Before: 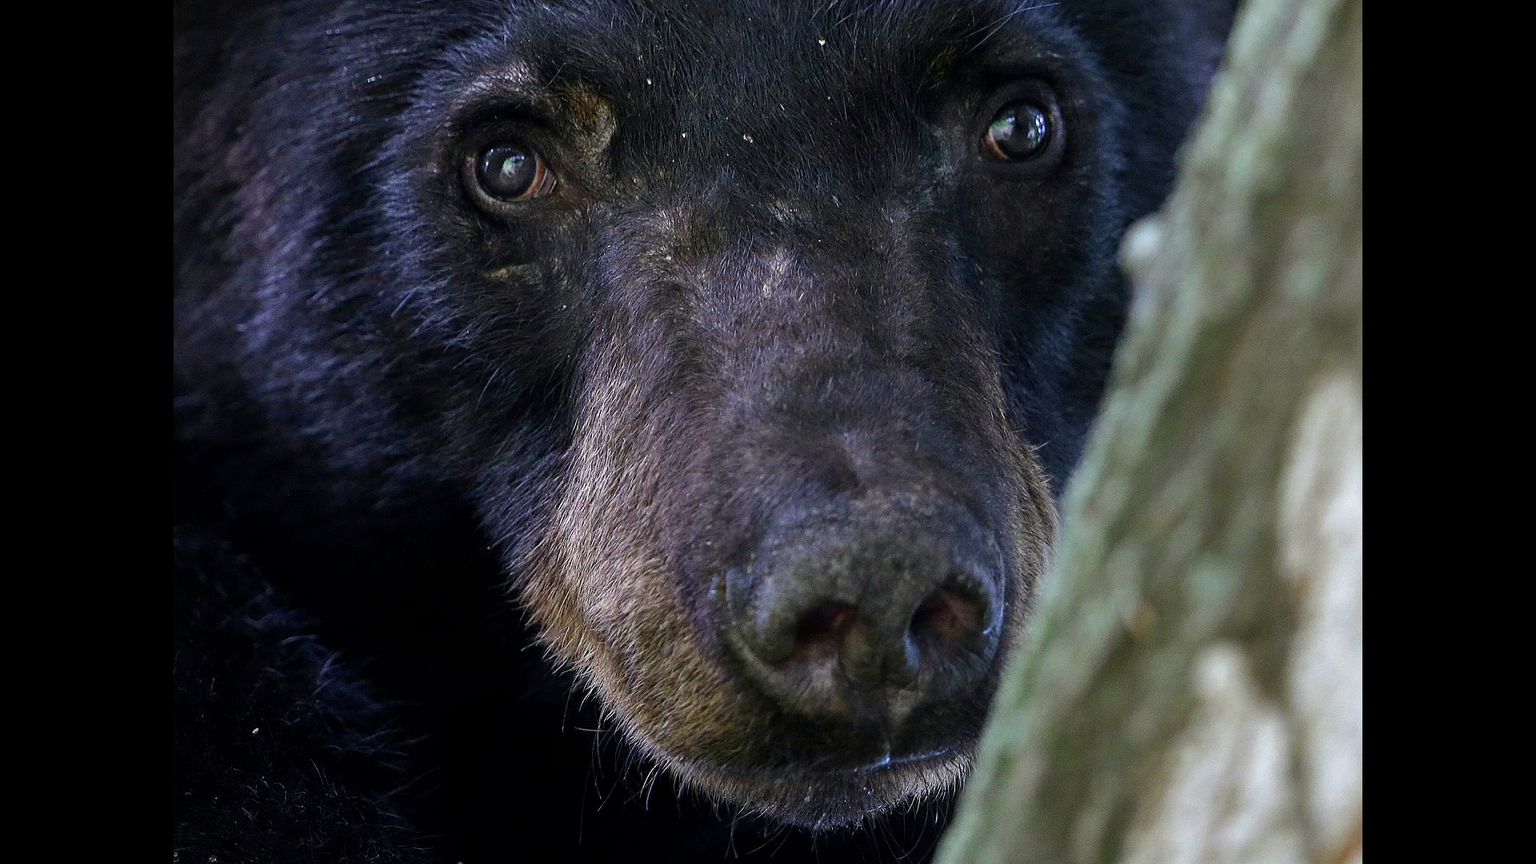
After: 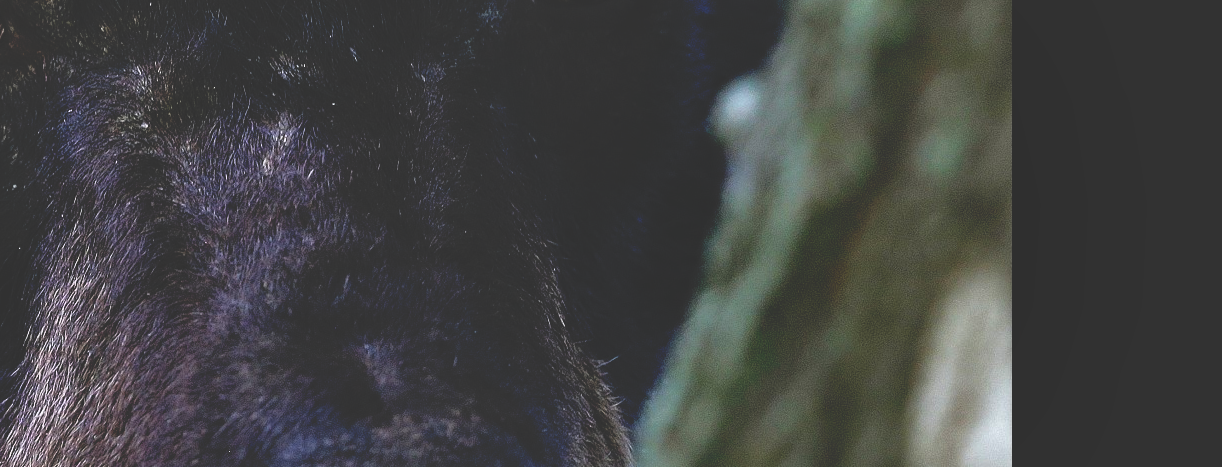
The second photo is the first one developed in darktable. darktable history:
base curve: curves: ch0 [(0, 0.02) (0.083, 0.036) (1, 1)], preserve colors none
shadows and highlights: shadows 43.06, highlights 6.94
crop: left 36.005%, top 18.293%, right 0.31%, bottom 38.444%
